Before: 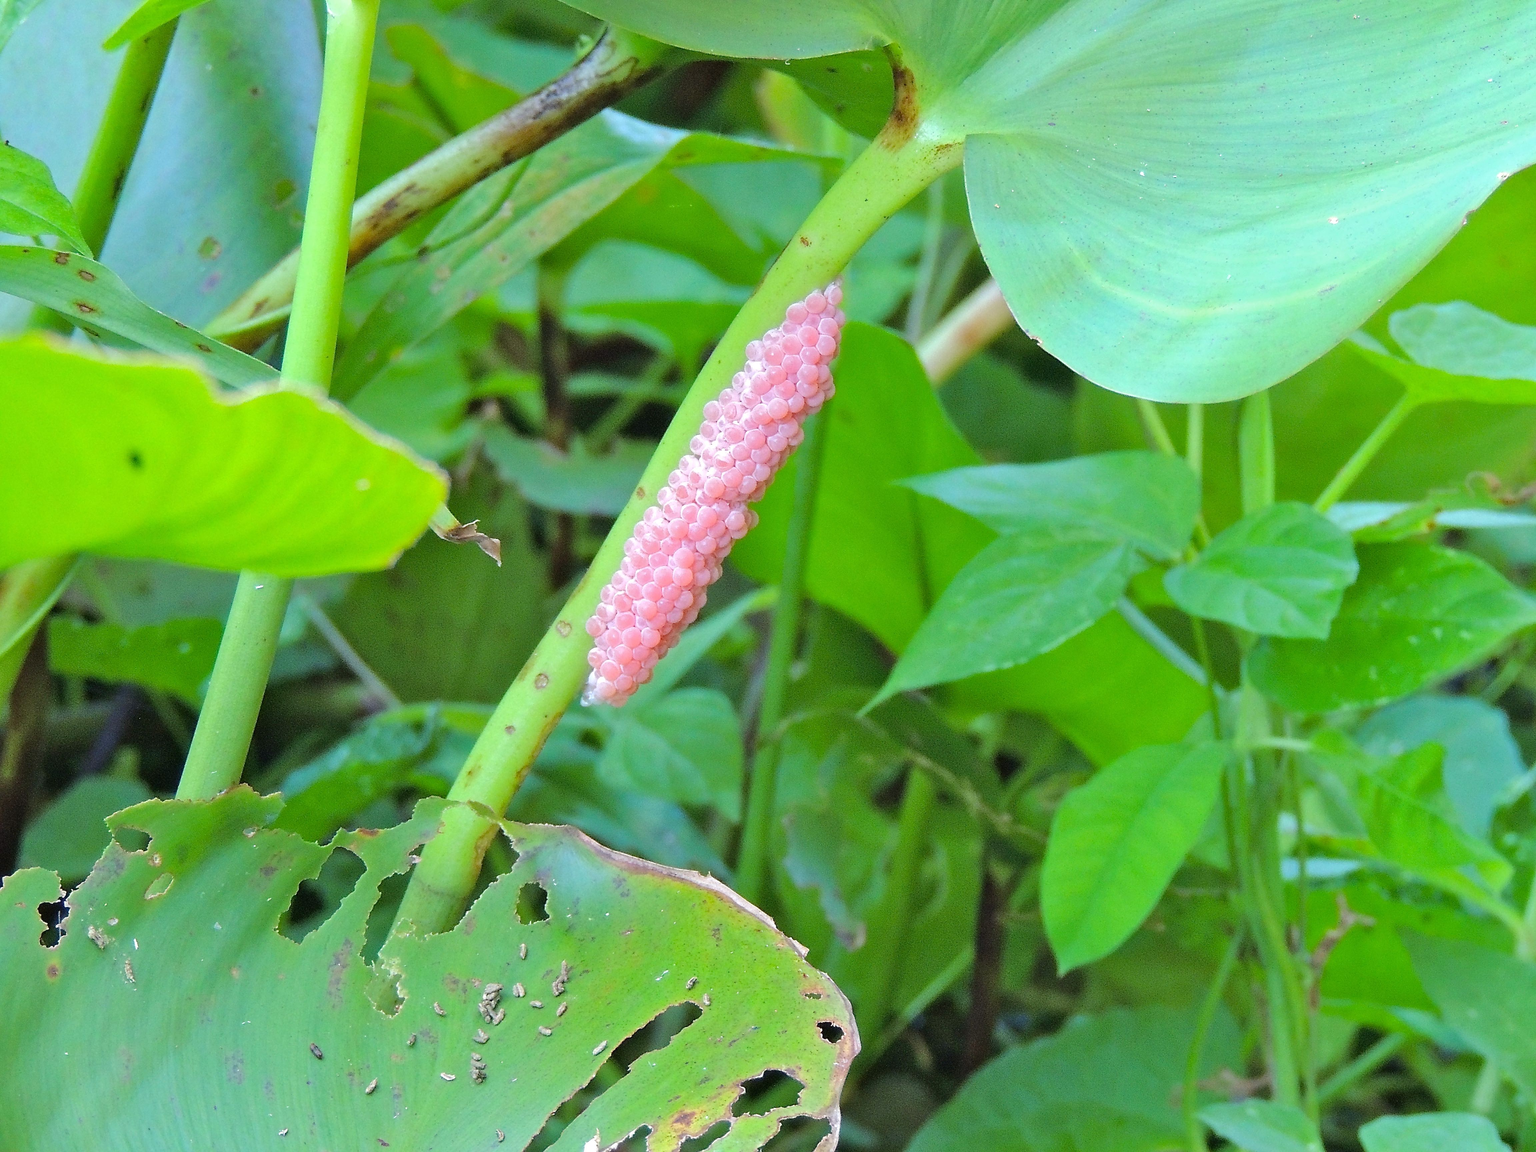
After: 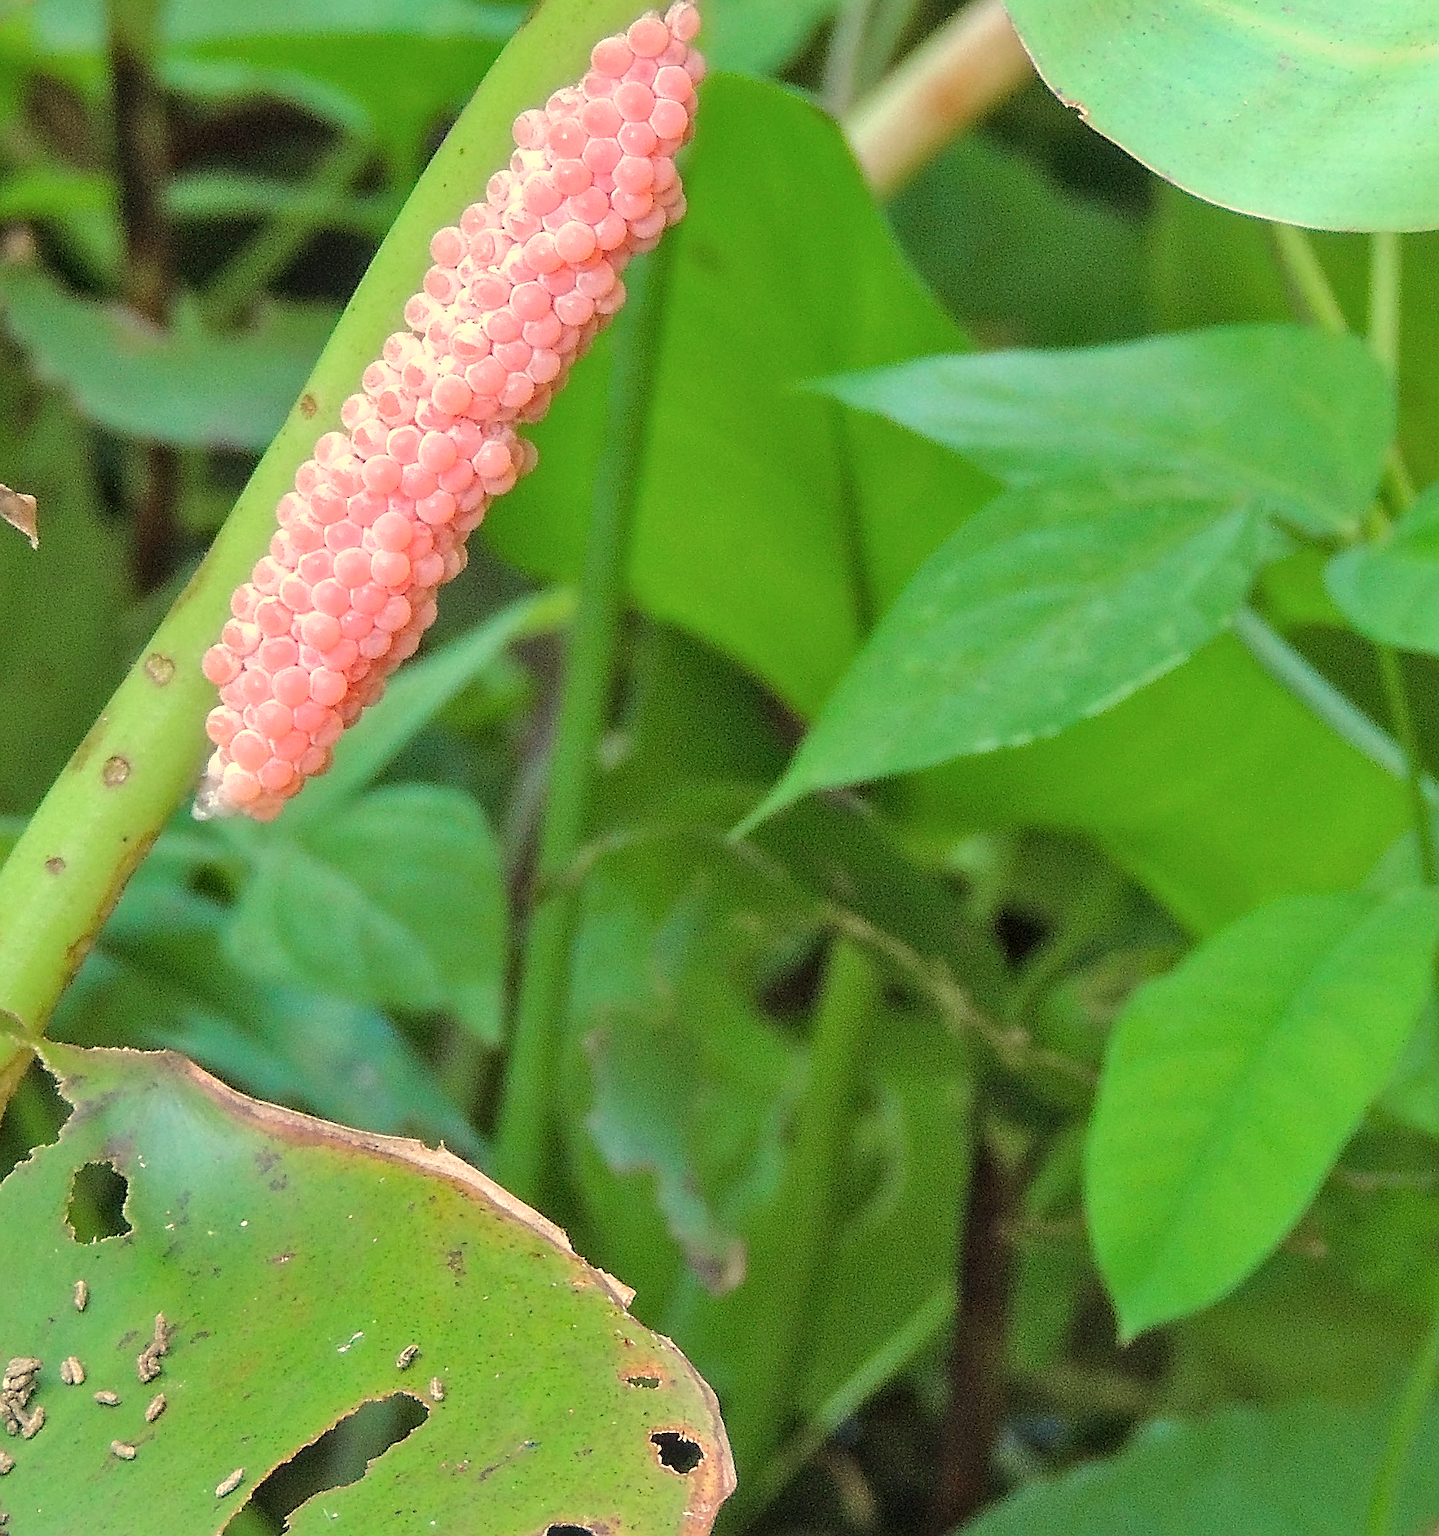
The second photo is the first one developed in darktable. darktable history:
crop: left 31.379%, top 24.658%, right 20.326%, bottom 6.628%
color zones: curves: ch0 [(0, 0.5) (0.143, 0.5) (0.286, 0.456) (0.429, 0.5) (0.571, 0.5) (0.714, 0.5) (0.857, 0.5) (1, 0.5)]; ch1 [(0, 0.5) (0.143, 0.5) (0.286, 0.422) (0.429, 0.5) (0.571, 0.5) (0.714, 0.5) (0.857, 0.5) (1, 0.5)]
white balance: red 1.138, green 0.996, blue 0.812
local contrast: detail 115%
sharpen: on, module defaults
